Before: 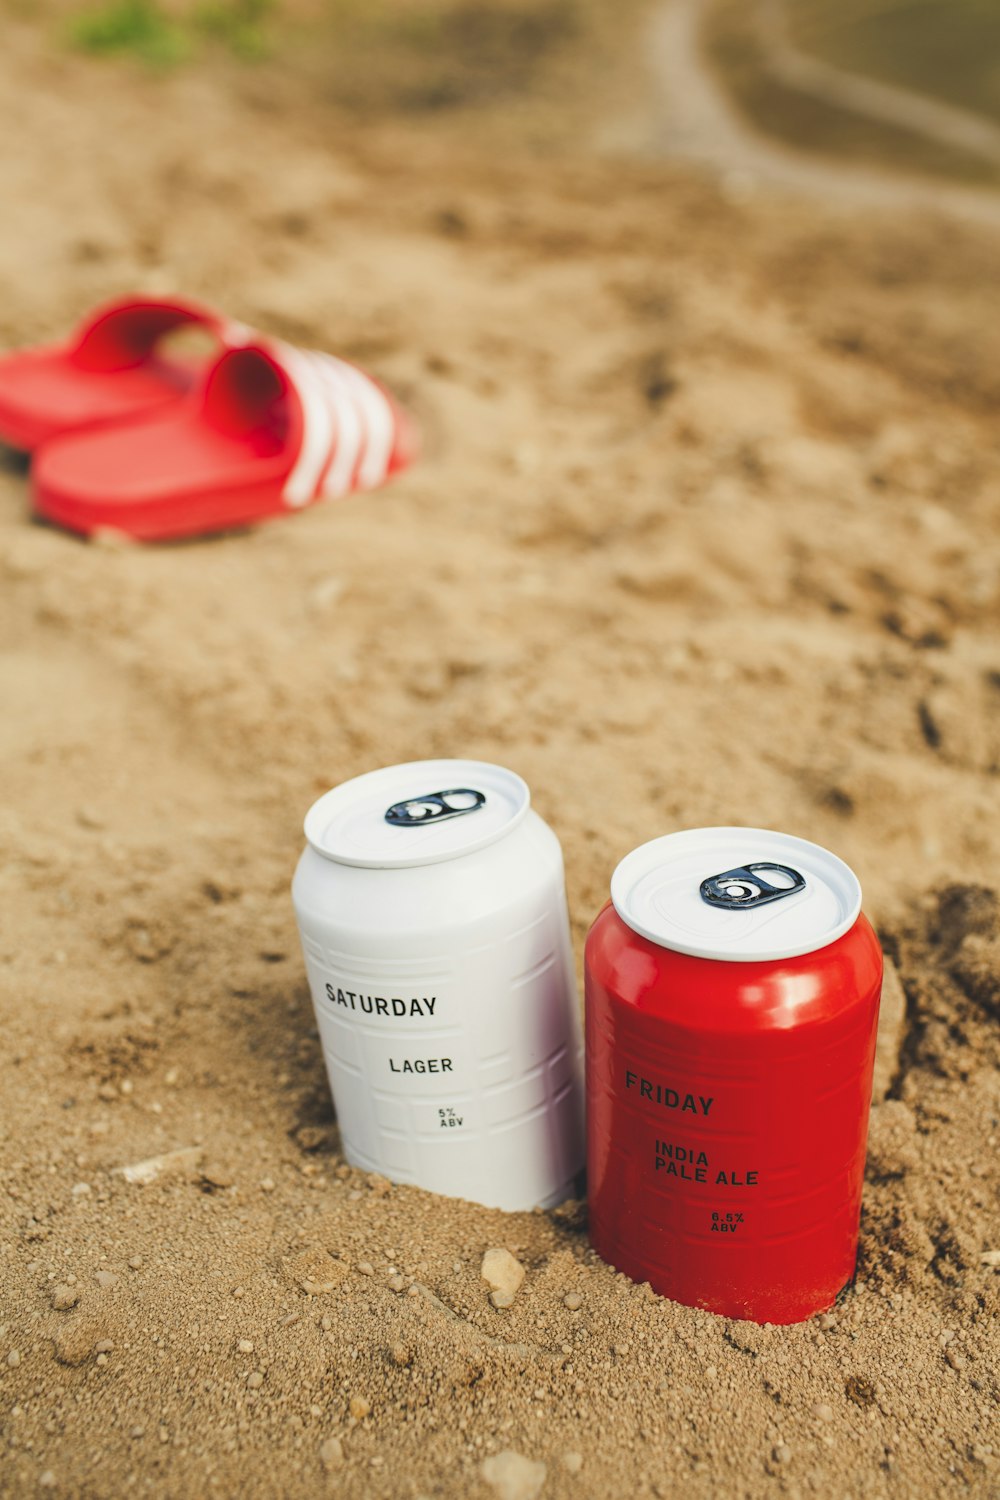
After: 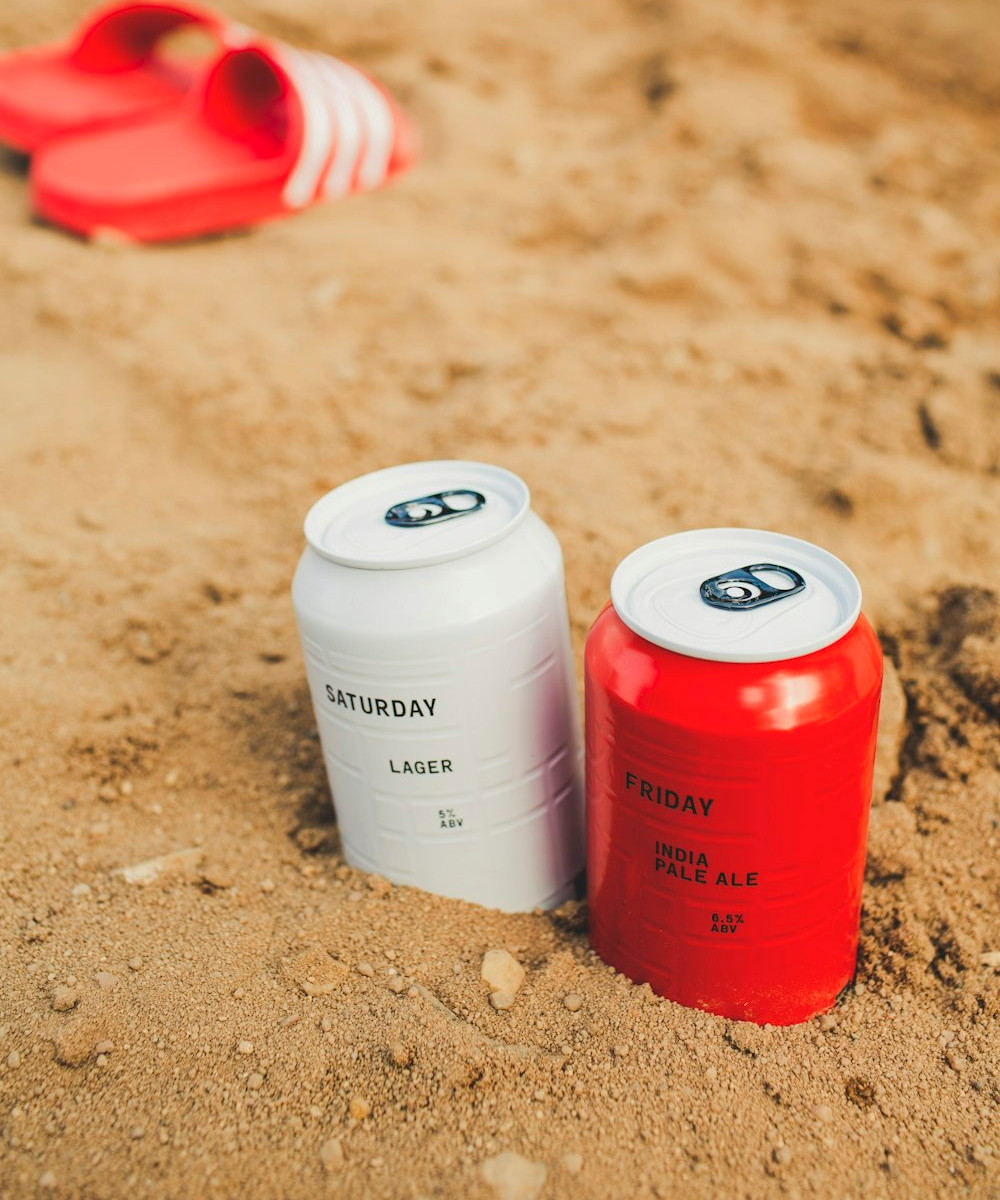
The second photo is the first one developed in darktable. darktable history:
crop and rotate: top 19.998%
base curve: curves: ch0 [(0, 0) (0.235, 0.266) (0.503, 0.496) (0.786, 0.72) (1, 1)]
